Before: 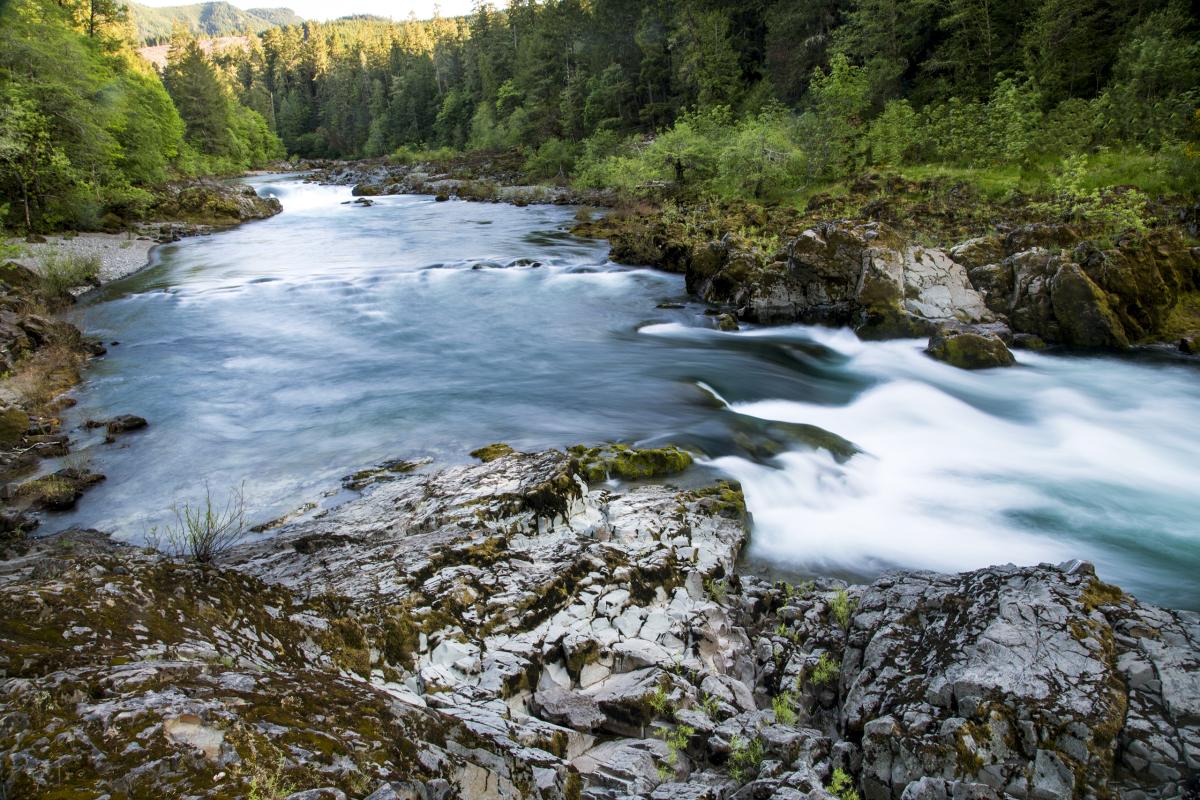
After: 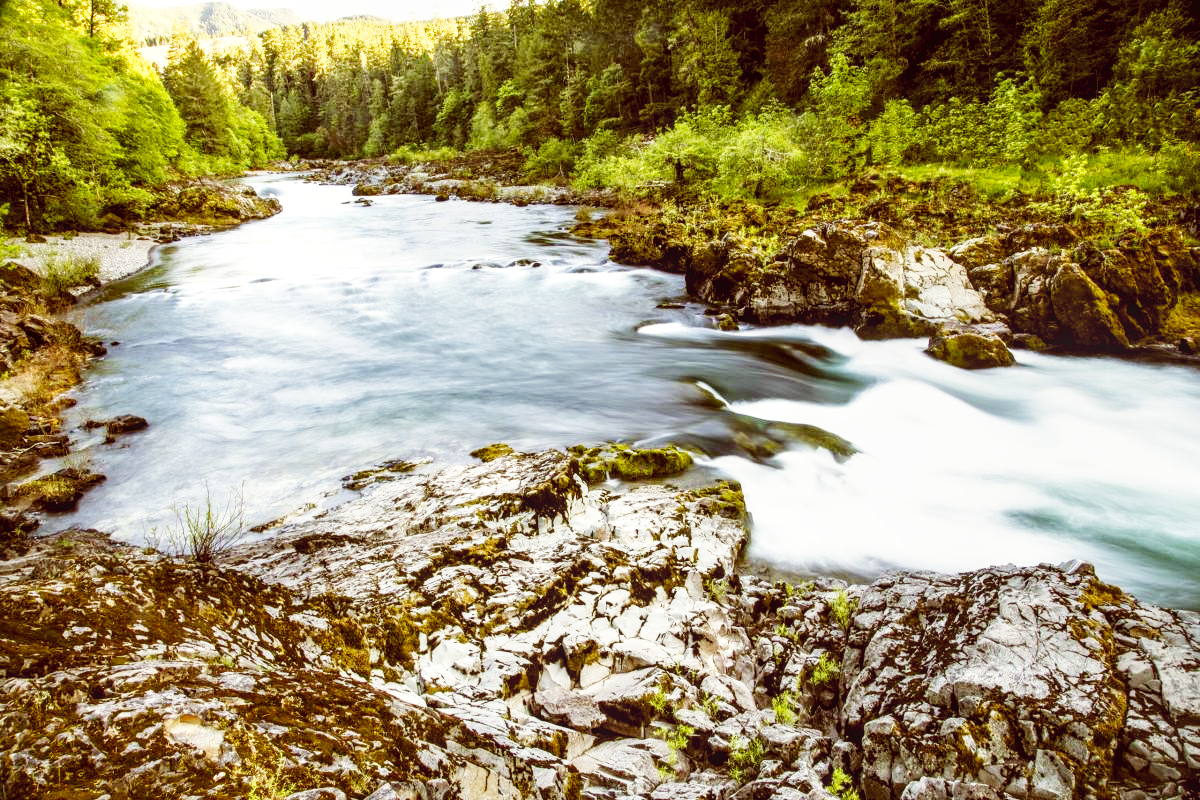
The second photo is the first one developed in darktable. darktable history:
local contrast: on, module defaults
base curve: curves: ch0 [(0, 0.003) (0.001, 0.002) (0.006, 0.004) (0.02, 0.022) (0.048, 0.086) (0.094, 0.234) (0.162, 0.431) (0.258, 0.629) (0.385, 0.8) (0.548, 0.918) (0.751, 0.988) (1, 1)], preserve colors none
color balance: lift [1.001, 1.007, 1, 0.993], gamma [1.023, 1.026, 1.01, 0.974], gain [0.964, 1.059, 1.073, 0.927]
